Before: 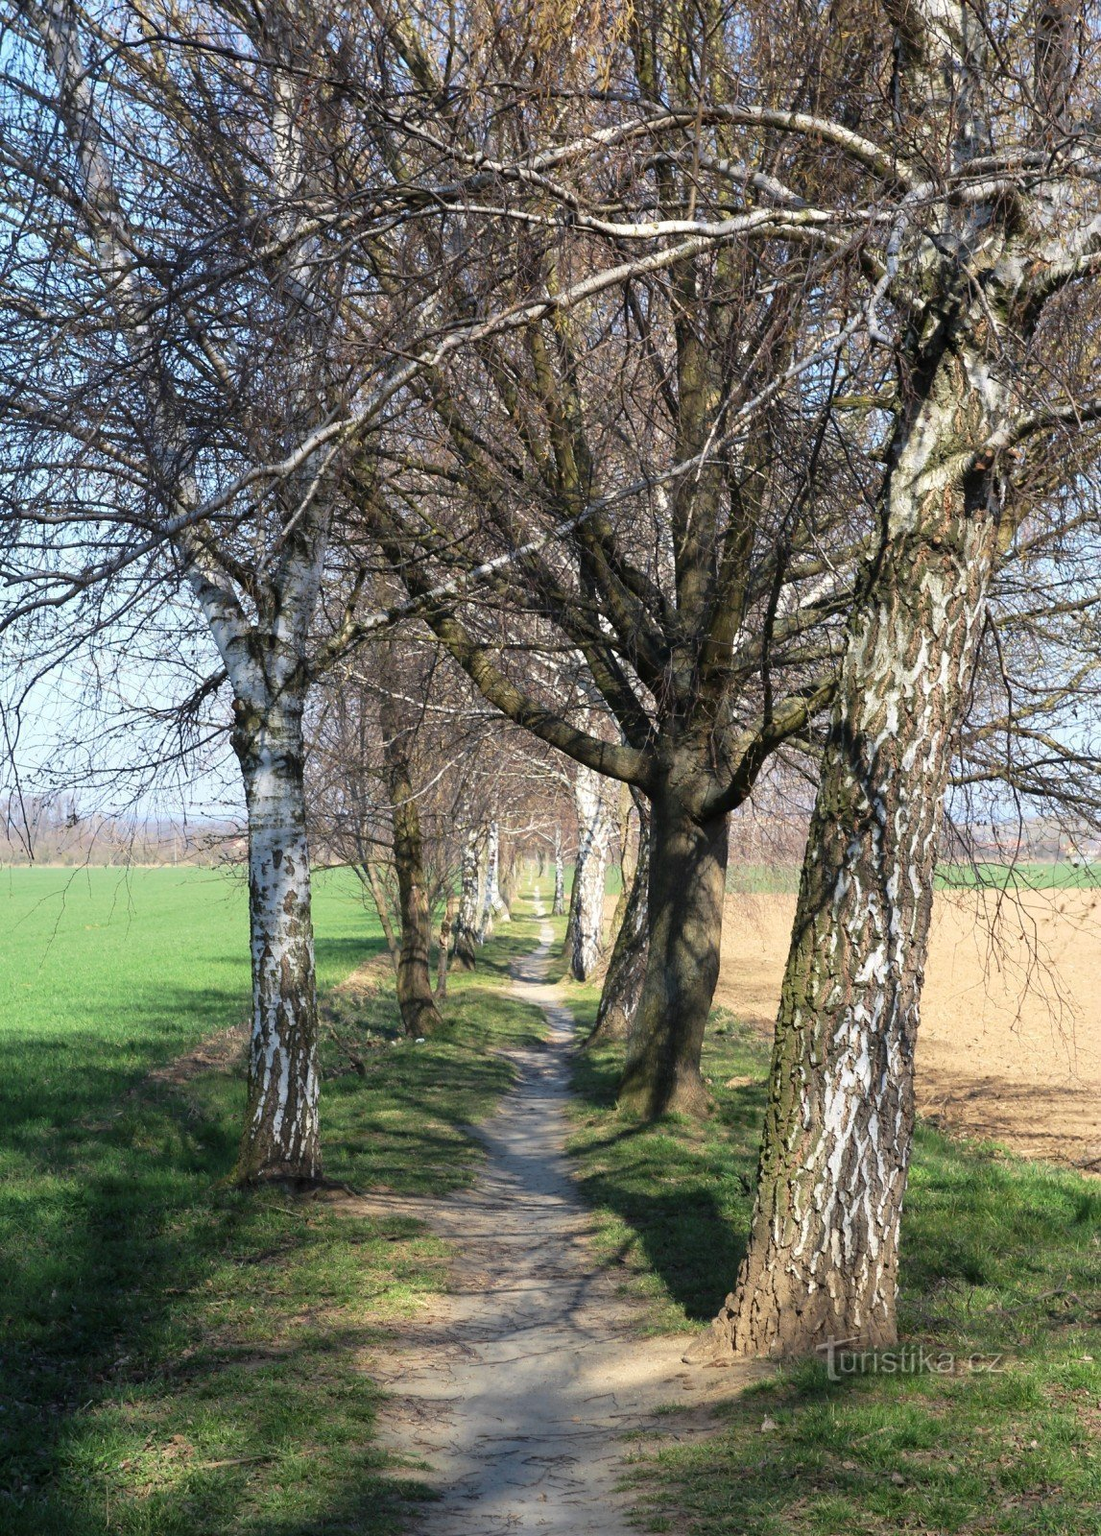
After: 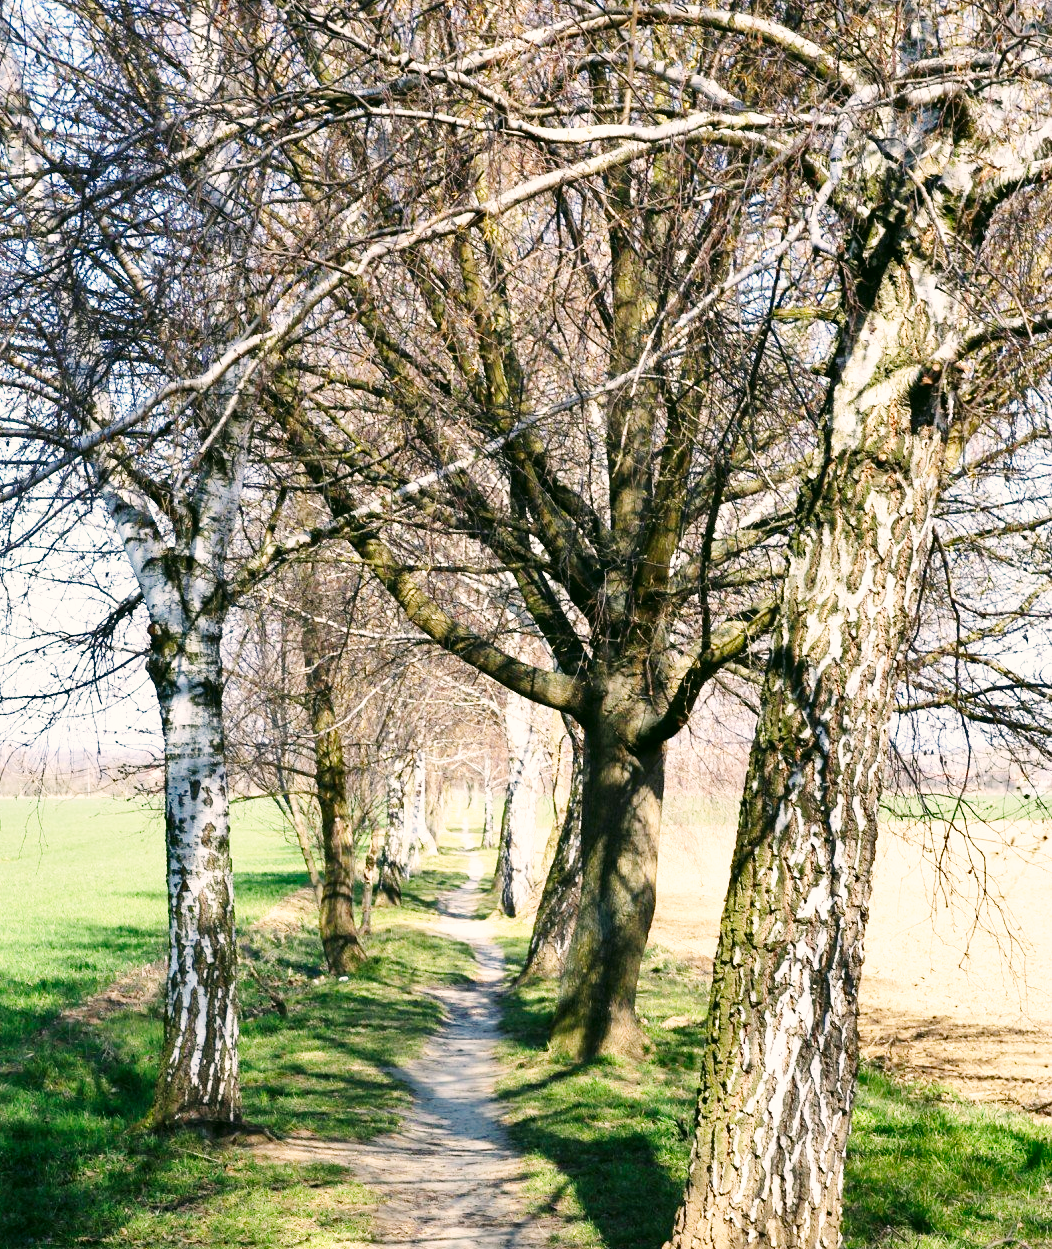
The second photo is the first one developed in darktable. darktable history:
shadows and highlights: radius 107.75, shadows 23.26, highlights -59.61, low approximation 0.01, soften with gaussian
base curve: curves: ch0 [(0, 0.003) (0.001, 0.002) (0.006, 0.004) (0.02, 0.022) (0.048, 0.086) (0.094, 0.234) (0.162, 0.431) (0.258, 0.629) (0.385, 0.8) (0.548, 0.918) (0.751, 0.988) (1, 1)], preserve colors none
color correction: highlights a* 4.4, highlights b* 4.93, shadows a* -6.92, shadows b* 4.71
crop: left 8.254%, top 6.597%, bottom 15.321%
